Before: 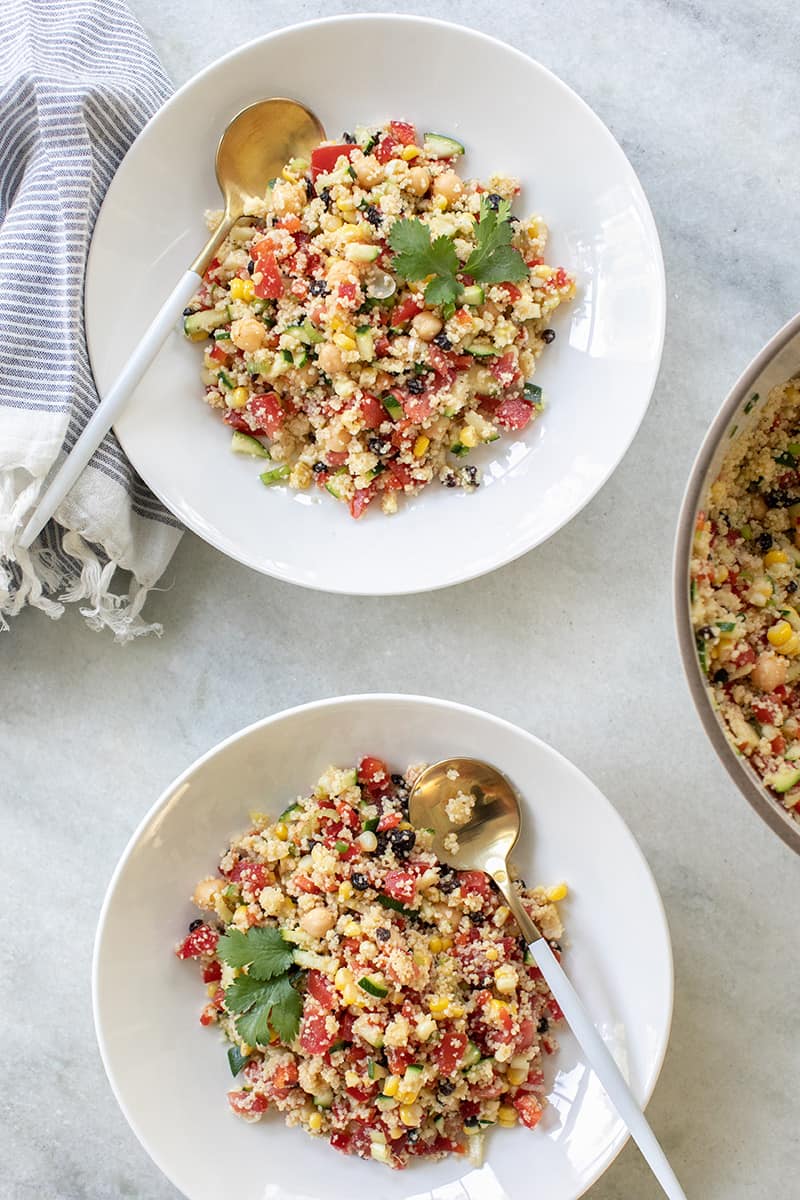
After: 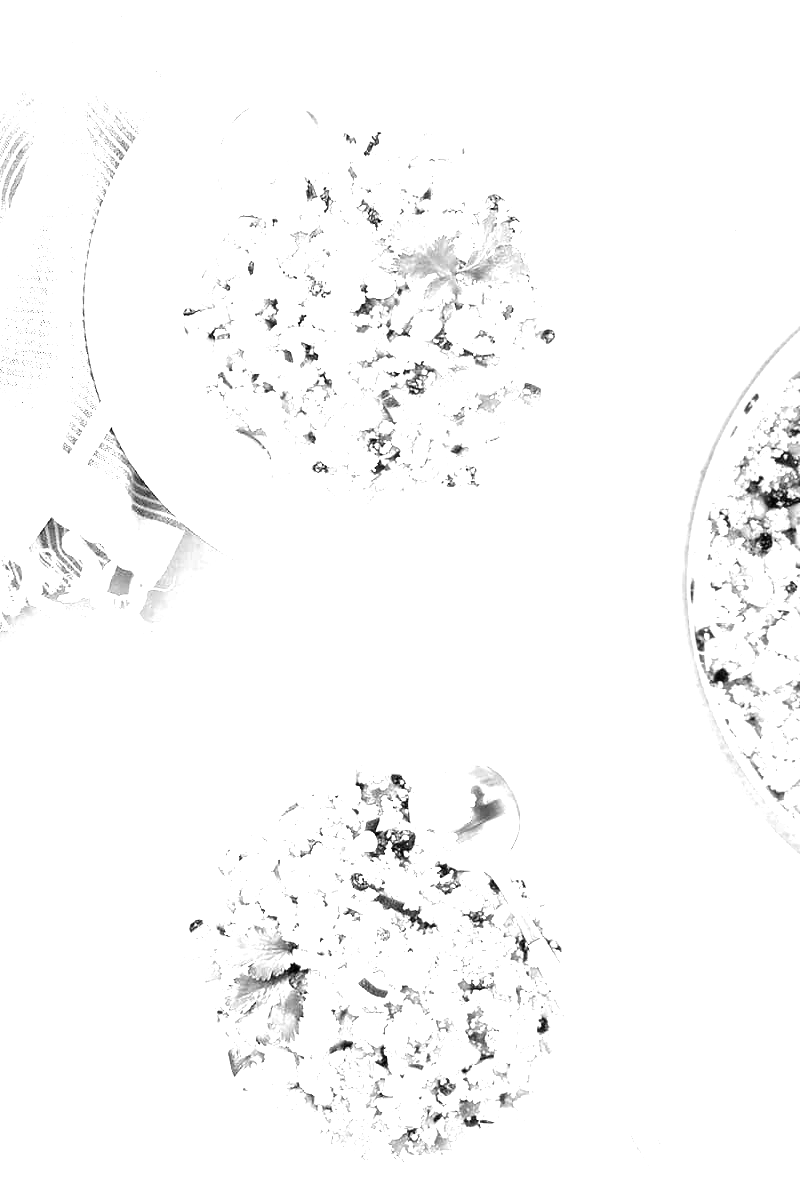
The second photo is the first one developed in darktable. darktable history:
white balance: red 4.26, blue 1.802
monochrome: a 32, b 64, size 2.3
color correction: highlights a* -9.73, highlights b* -21.22
